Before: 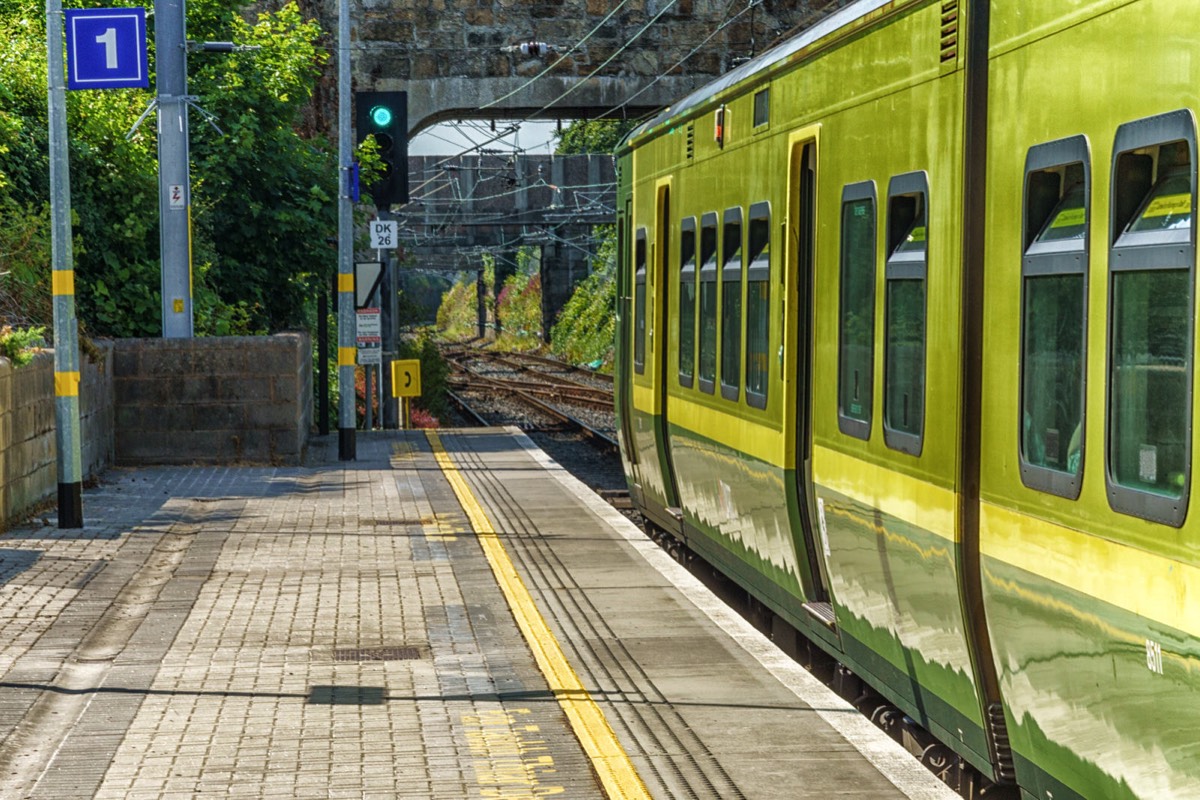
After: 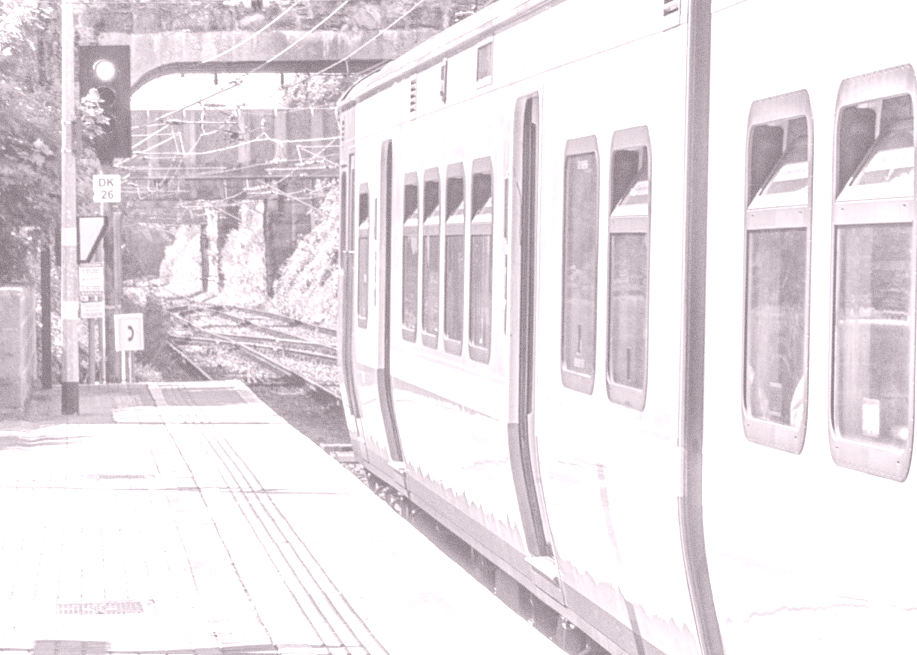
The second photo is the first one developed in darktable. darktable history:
crop: left 23.095%, top 5.827%, bottom 11.854%
grain: coarseness 3.21 ISO
colorize: hue 25.2°, saturation 83%, source mix 82%, lightness 79%, version 1
exposure: black level correction -0.005, exposure 0.054 EV, compensate highlight preservation false
contrast equalizer: y [[0.5 ×4, 0.483, 0.43], [0.5 ×6], [0.5 ×6], [0 ×6], [0 ×6]]
